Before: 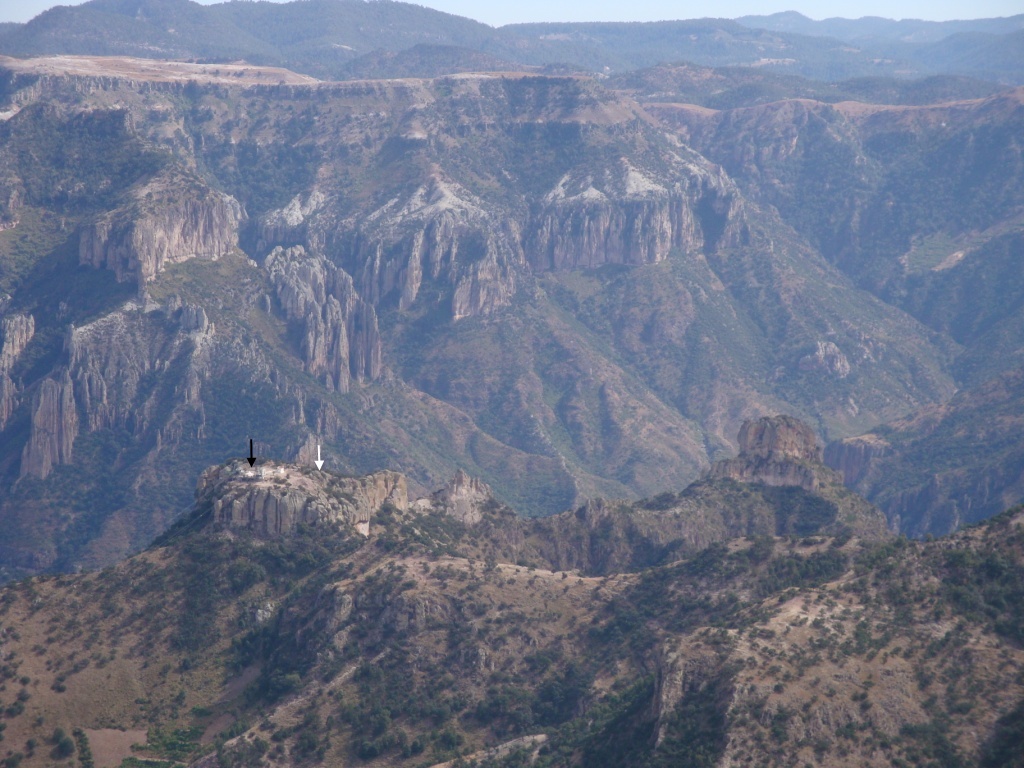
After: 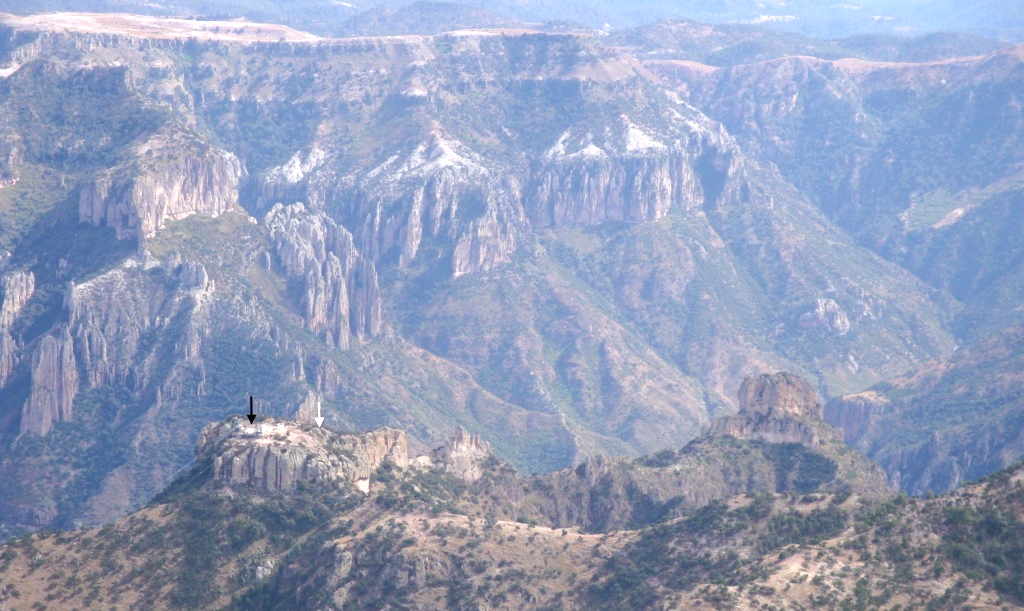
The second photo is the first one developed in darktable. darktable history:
crop and rotate: top 5.664%, bottom 14.756%
tone curve: curves: ch0 [(0, 0) (0.003, 0.003) (0.011, 0.011) (0.025, 0.025) (0.044, 0.044) (0.069, 0.069) (0.1, 0.099) (0.136, 0.135) (0.177, 0.177) (0.224, 0.224) (0.277, 0.276) (0.335, 0.334) (0.399, 0.398) (0.468, 0.467) (0.543, 0.565) (0.623, 0.641) (0.709, 0.723) (0.801, 0.81) (0.898, 0.902) (1, 1)], color space Lab, independent channels, preserve colors none
exposure: black level correction 0, exposure 0.897 EV, compensate highlight preservation false
